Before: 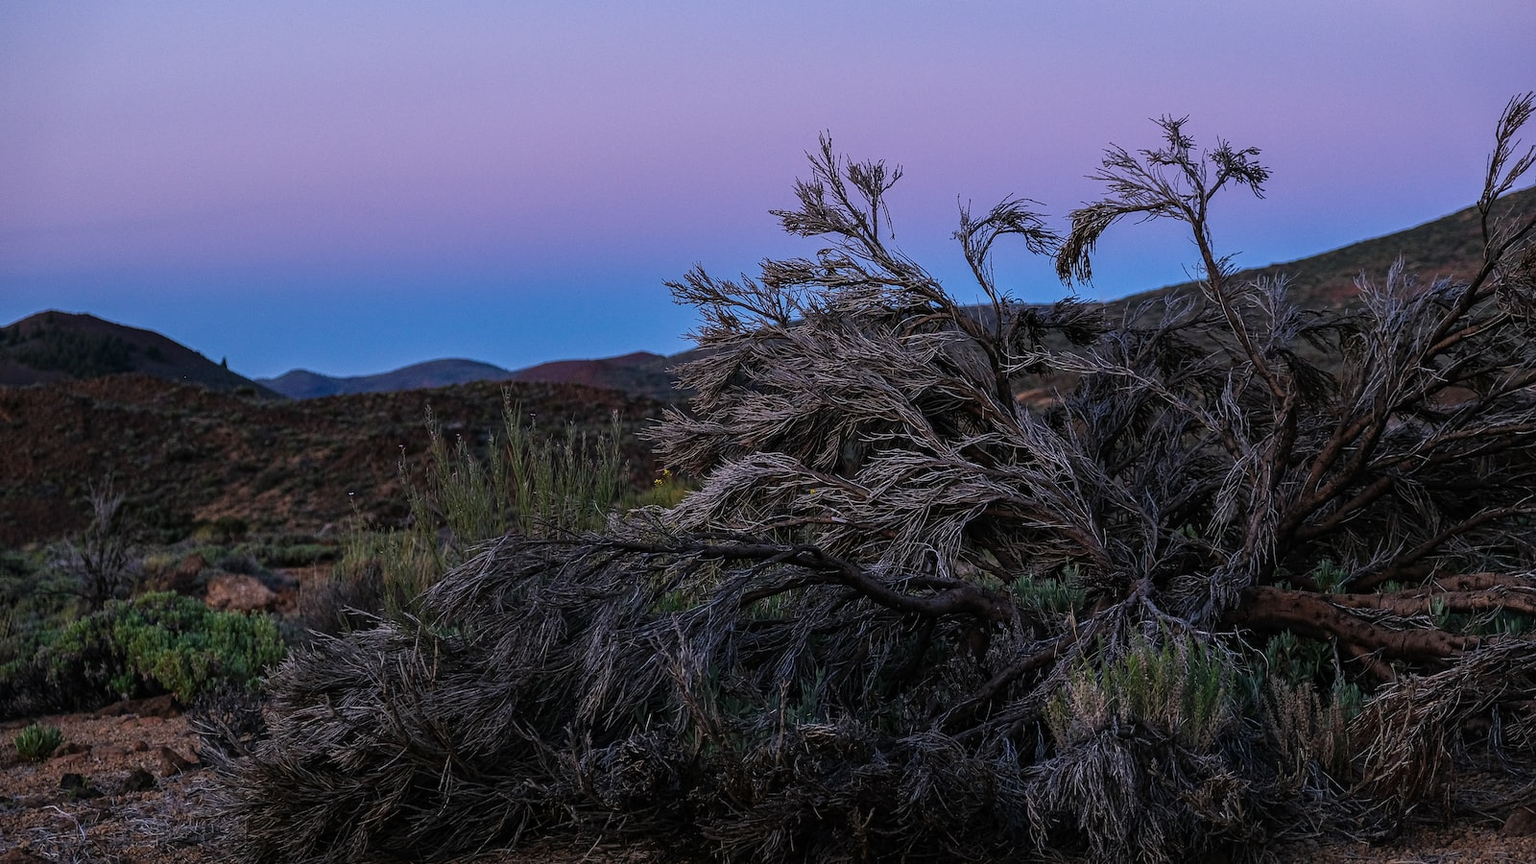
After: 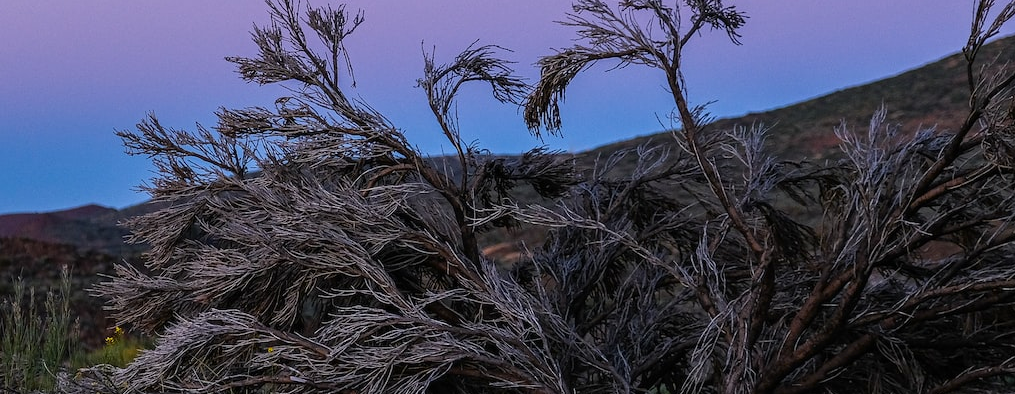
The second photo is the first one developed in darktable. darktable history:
color zones: curves: ch0 [(0.224, 0.526) (0.75, 0.5)]; ch1 [(0.055, 0.526) (0.224, 0.761) (0.377, 0.526) (0.75, 0.5)]
crop: left 36.051%, top 18.055%, right 0.459%, bottom 38.098%
